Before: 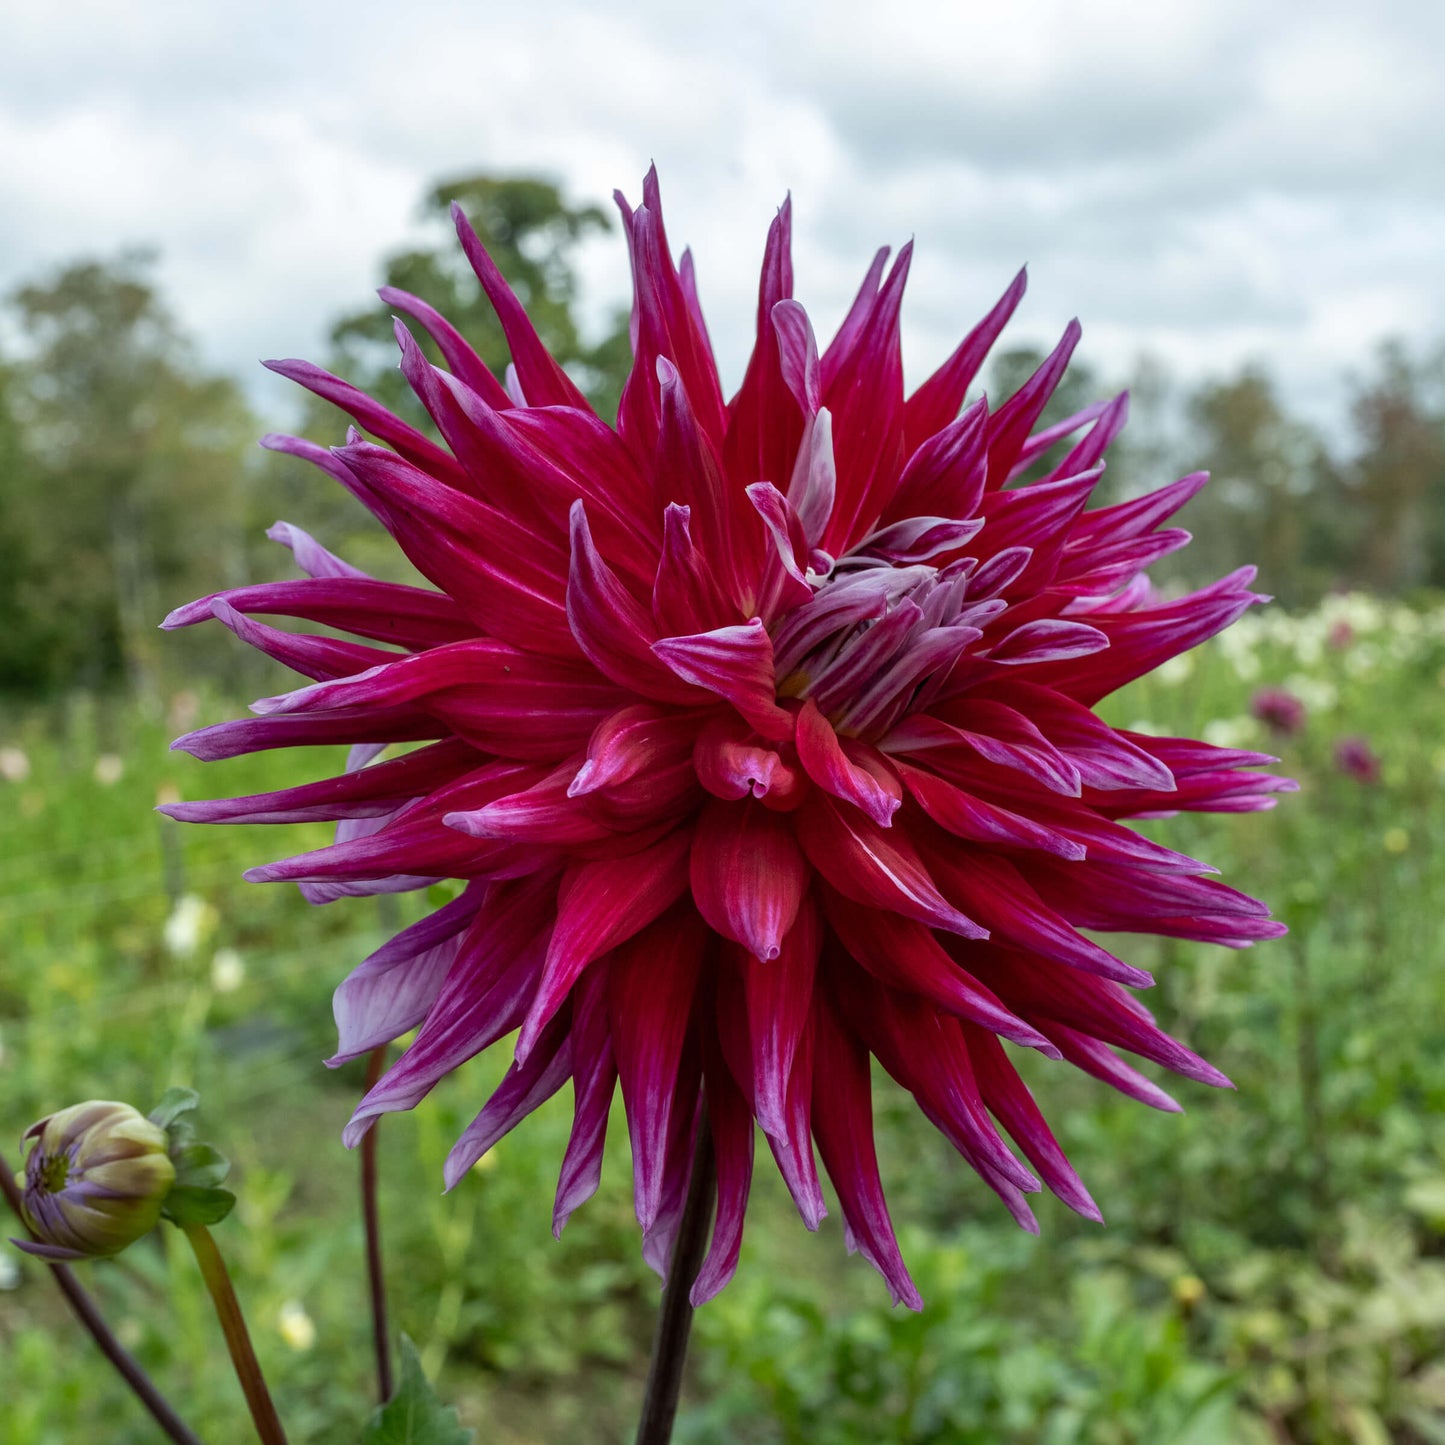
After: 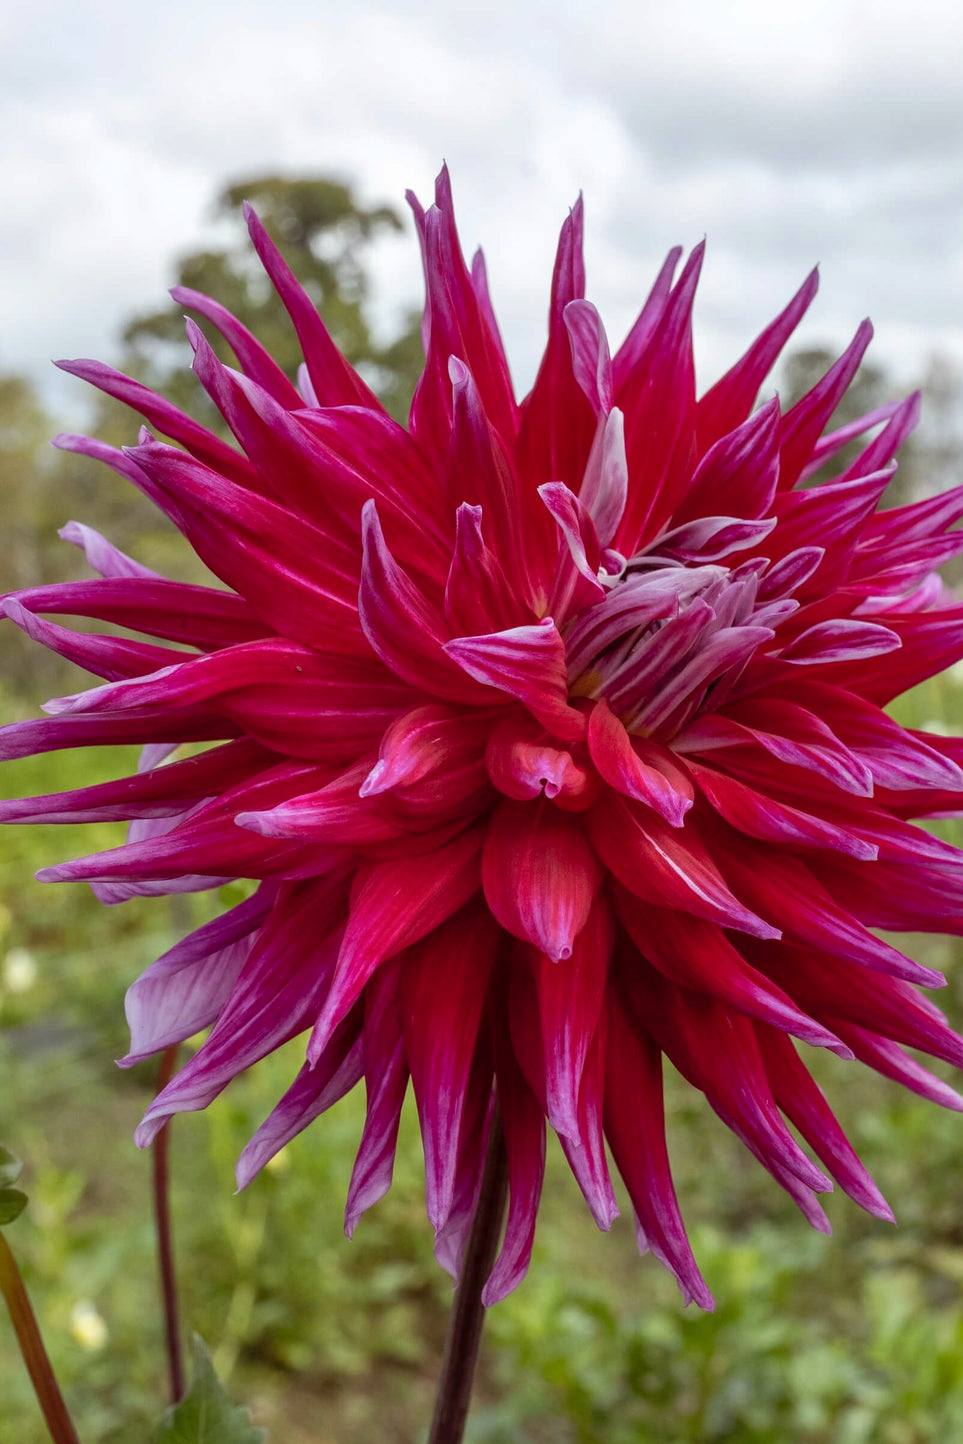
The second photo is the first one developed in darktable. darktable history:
crop and rotate: left 14.436%, right 18.898%
shadows and highlights: shadows 43.06, highlights 6.94
rgb levels: mode RGB, independent channels, levels [[0, 0.474, 1], [0, 0.5, 1], [0, 0.5, 1]]
